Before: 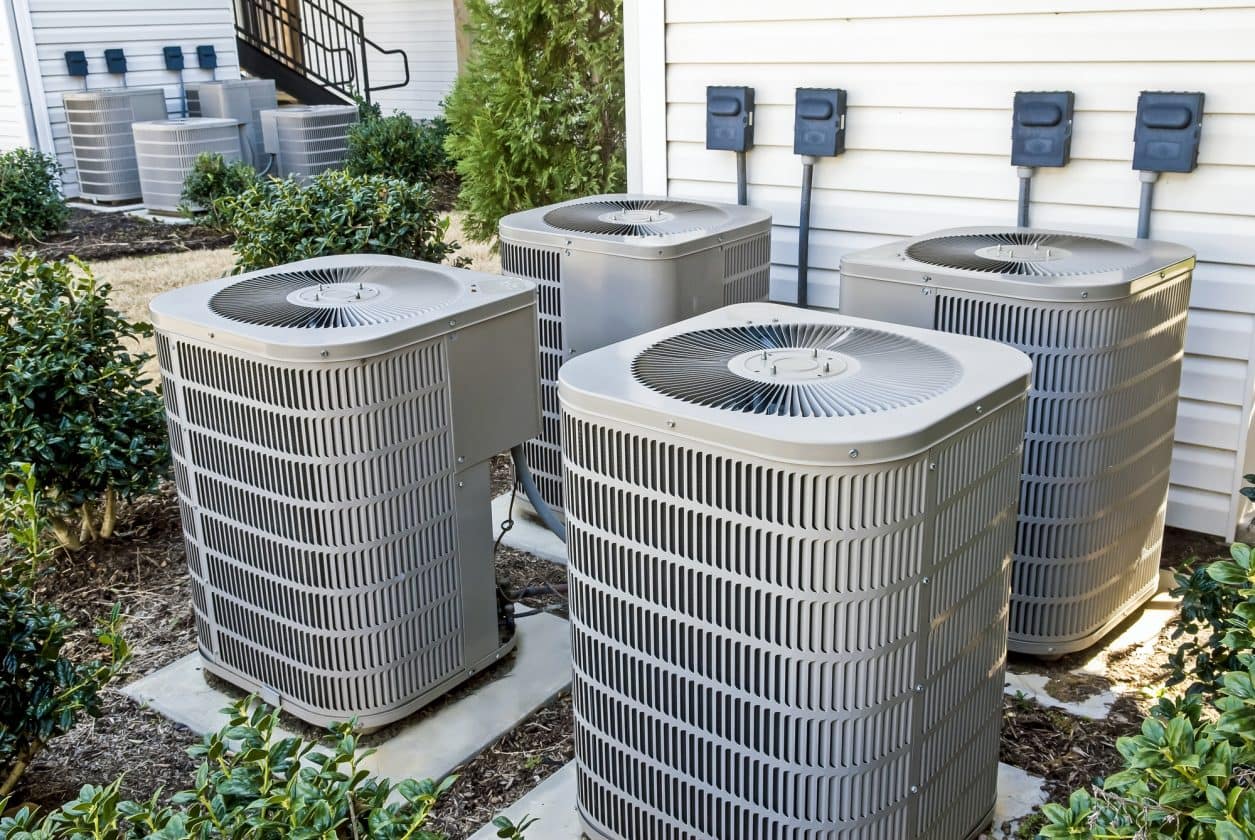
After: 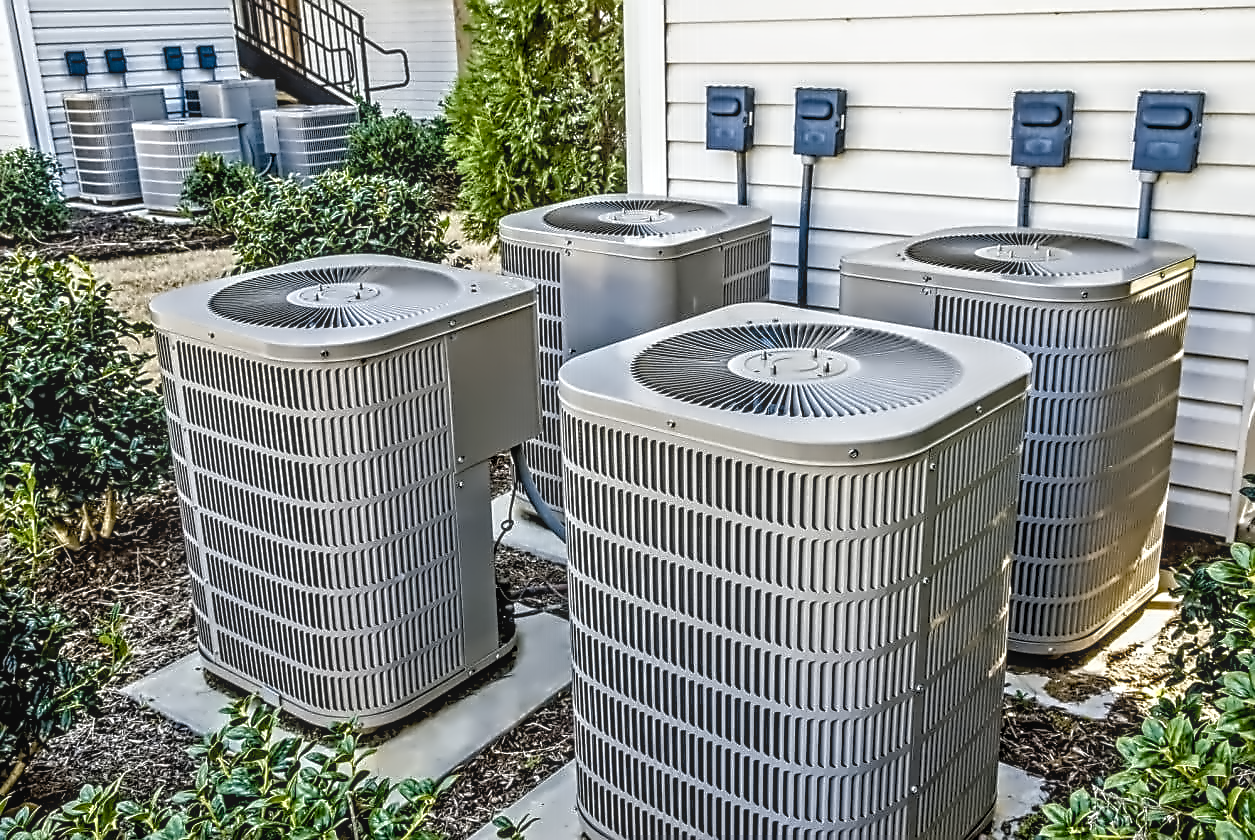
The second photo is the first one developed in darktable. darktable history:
contrast equalizer "denoise & sharpen": octaves 7, y [[0.5, 0.542, 0.583, 0.625, 0.667, 0.708], [0.5 ×6], [0.5 ×6], [0, 0.033, 0.067, 0.1, 0.133, 0.167], [0, 0.05, 0.1, 0.15, 0.2, 0.25]]
sharpen "sharpen": on, module defaults
haze removal: compatibility mode true, adaptive false
denoise (profiled): preserve shadows 1.3, scattering 0.018, a [-1, 0, 0], compensate highlight preservation false
color balance rgb "basic colorfulness: standard": perceptual saturation grading › global saturation 20%, perceptual saturation grading › highlights -25%, perceptual saturation grading › shadows 25%
local contrast "clarity": highlights 0%, shadows 0%, detail 133%
